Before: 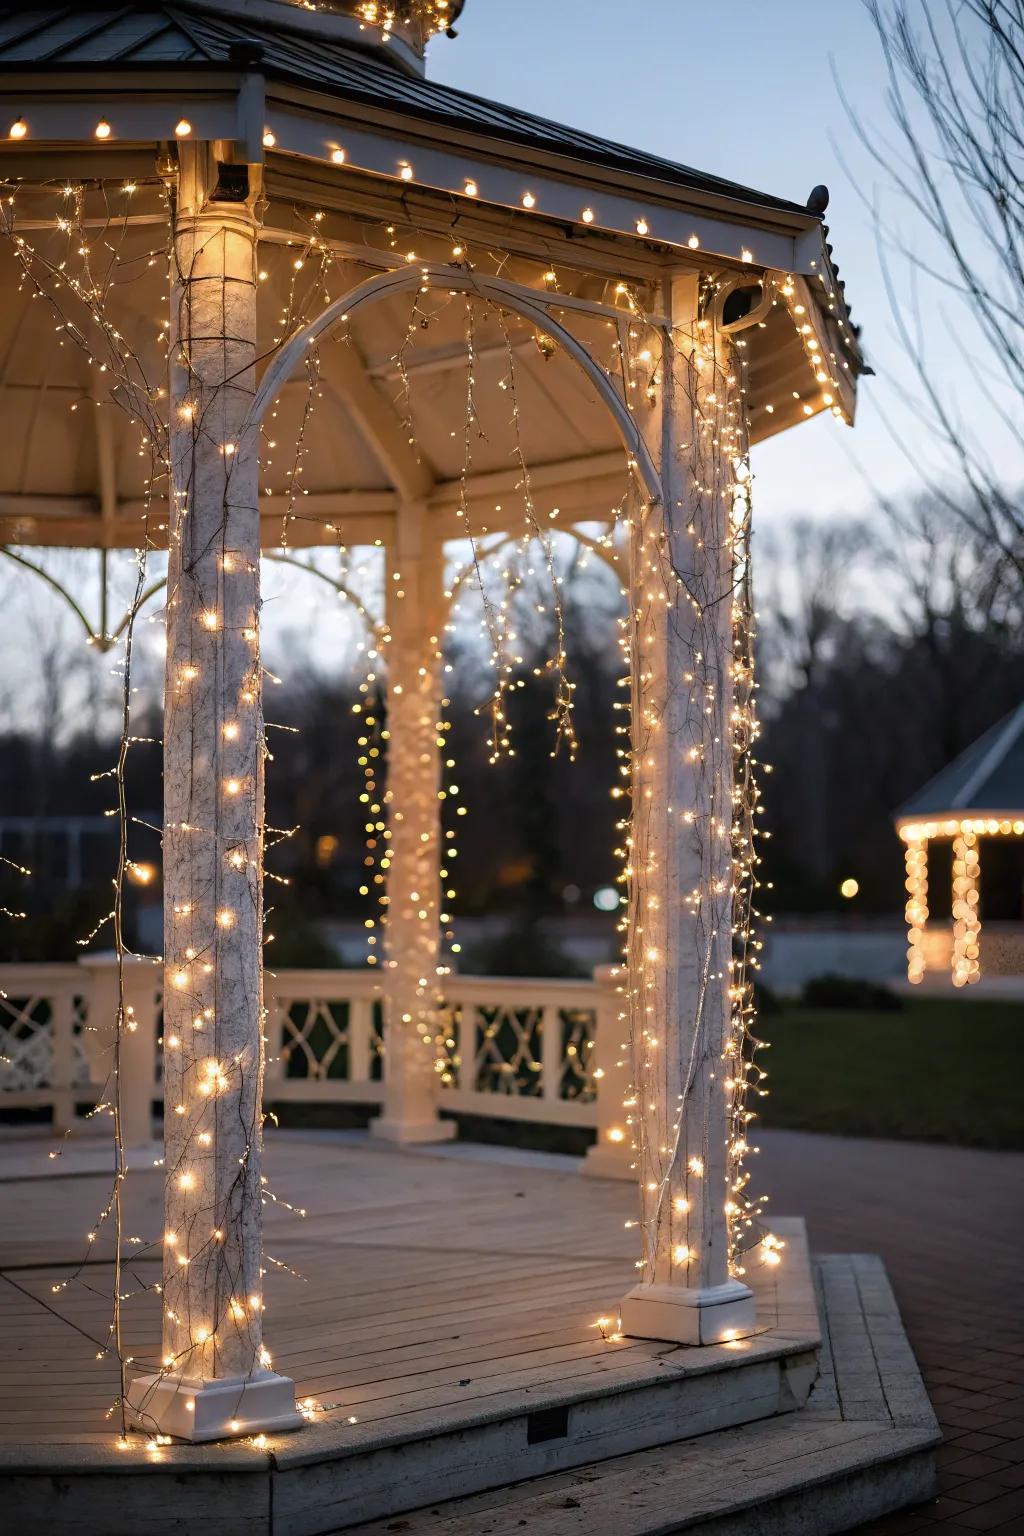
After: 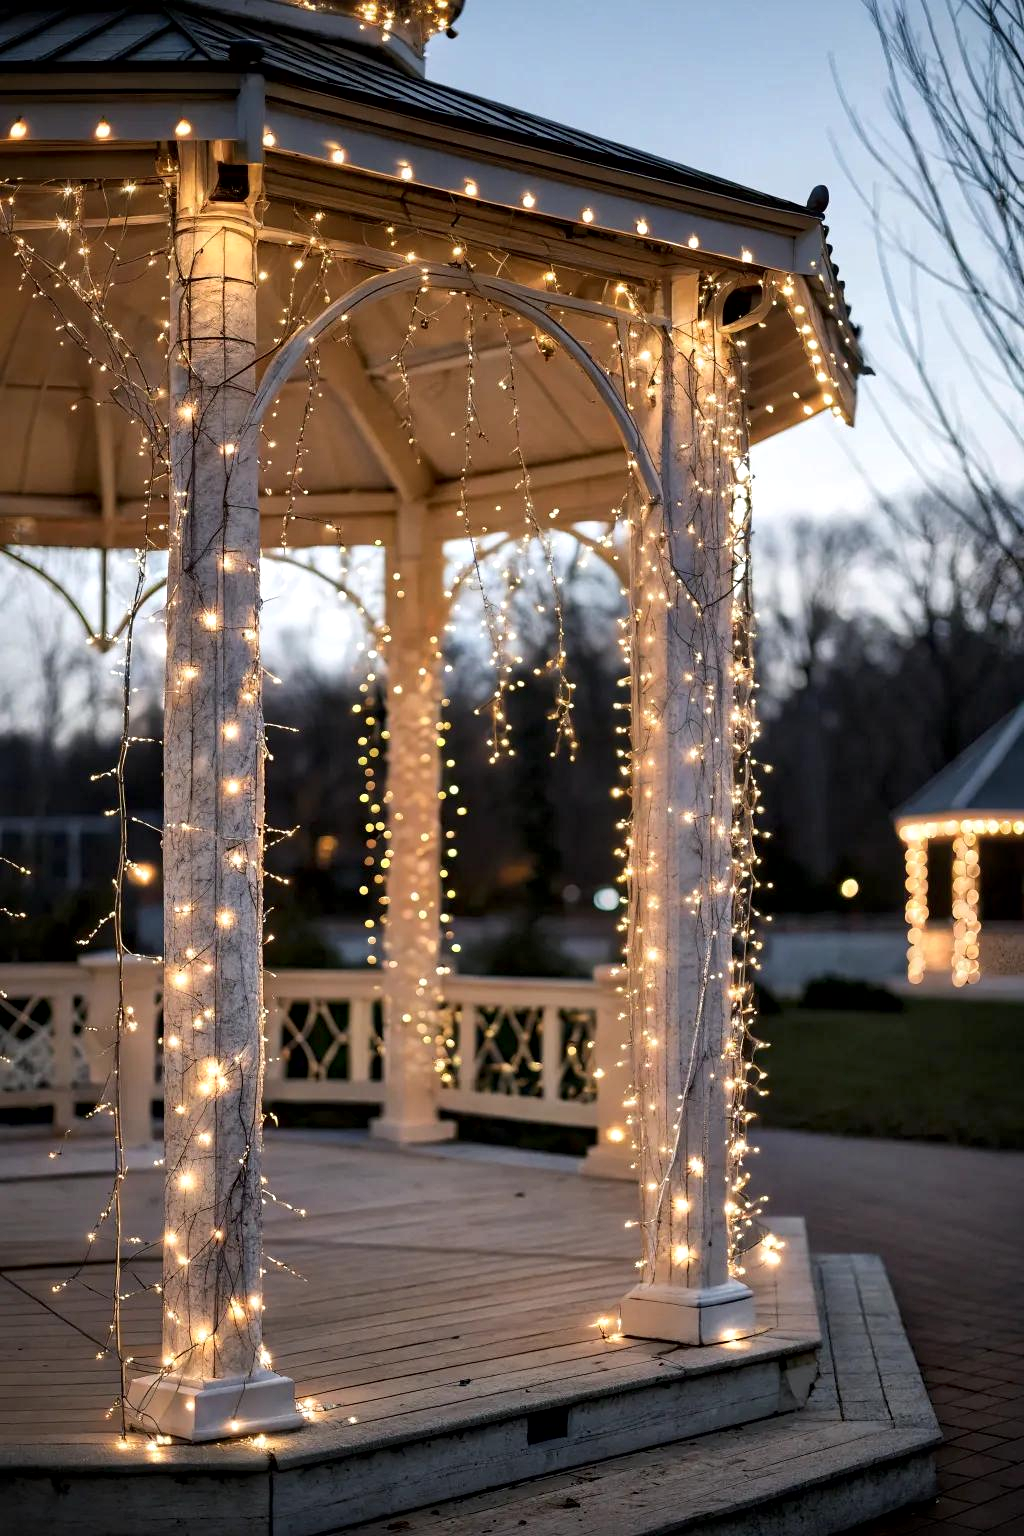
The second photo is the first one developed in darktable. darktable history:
local contrast: mode bilateral grid, contrast 25, coarseness 61, detail 150%, midtone range 0.2
